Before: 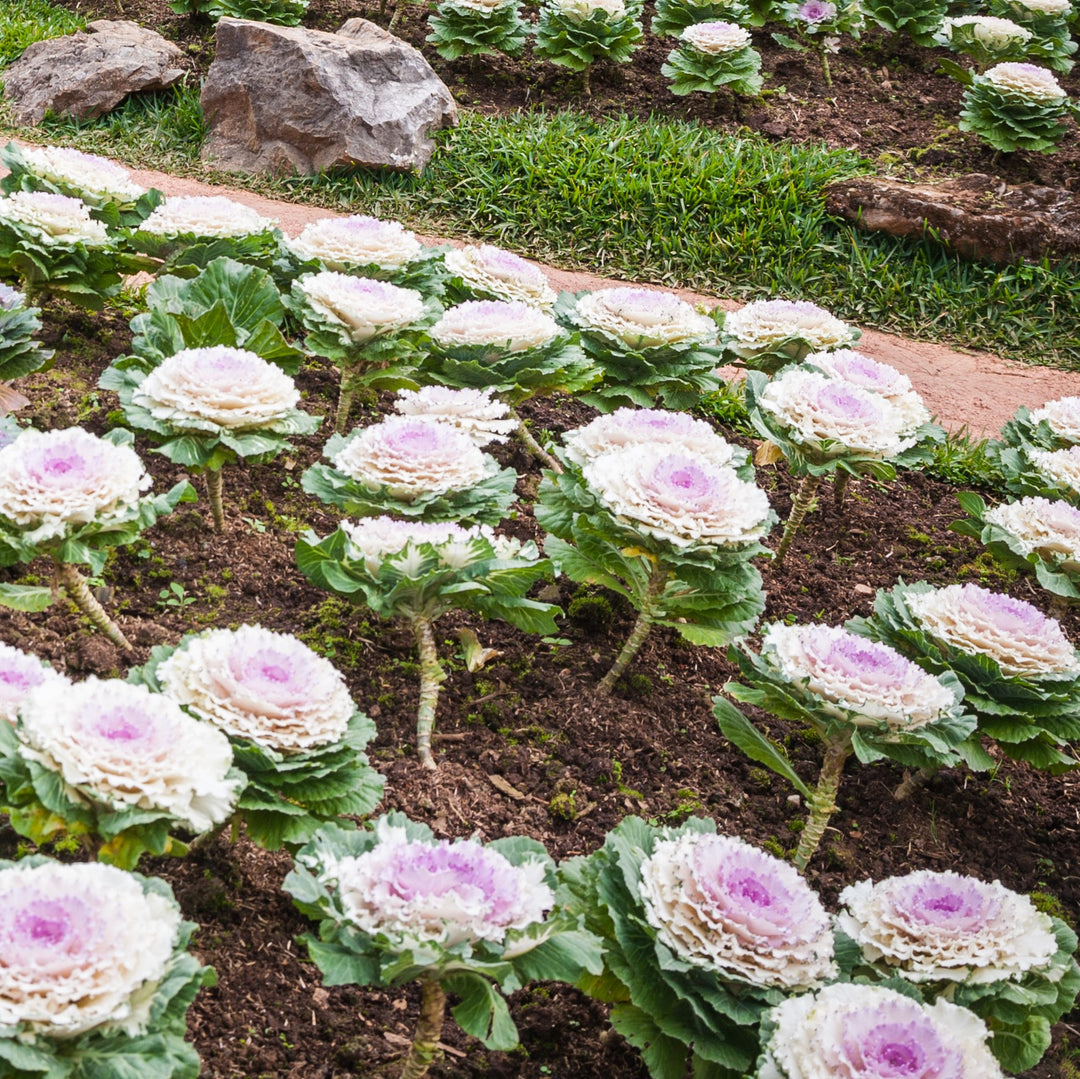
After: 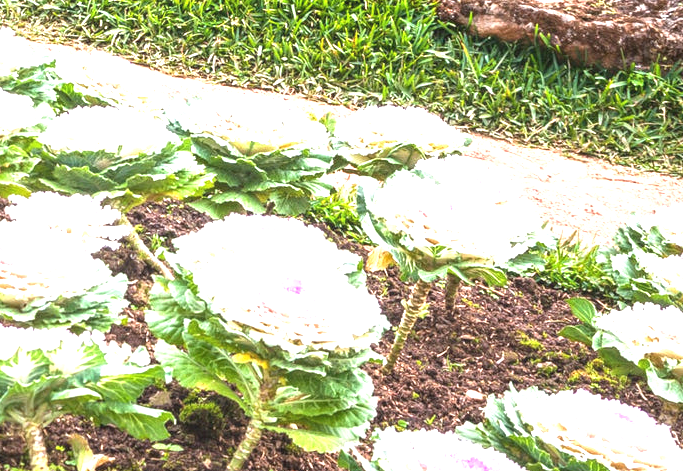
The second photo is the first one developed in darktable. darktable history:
exposure: black level correction 0, exposure 1.516 EV, compensate highlight preservation false
crop: left 36.036%, top 18.015%, right 0.697%, bottom 38.254%
local contrast: detail 110%
